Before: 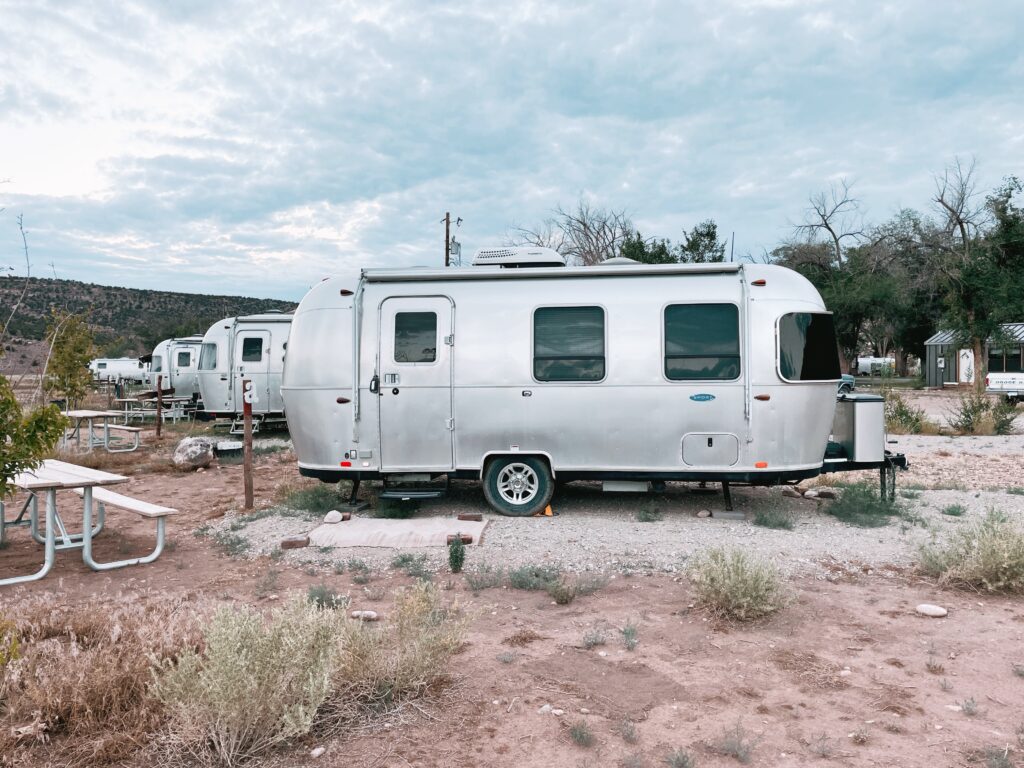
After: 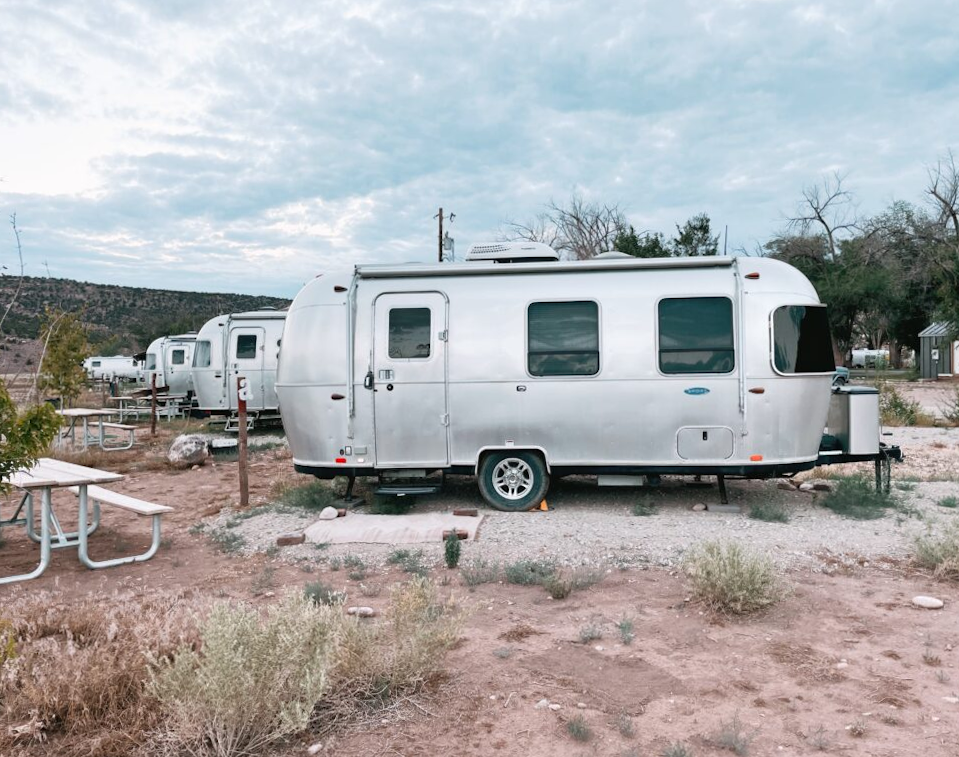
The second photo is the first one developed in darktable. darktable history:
crop and rotate: right 5.167%
rotate and perspective: rotation -0.45°, automatic cropping original format, crop left 0.008, crop right 0.992, crop top 0.012, crop bottom 0.988
